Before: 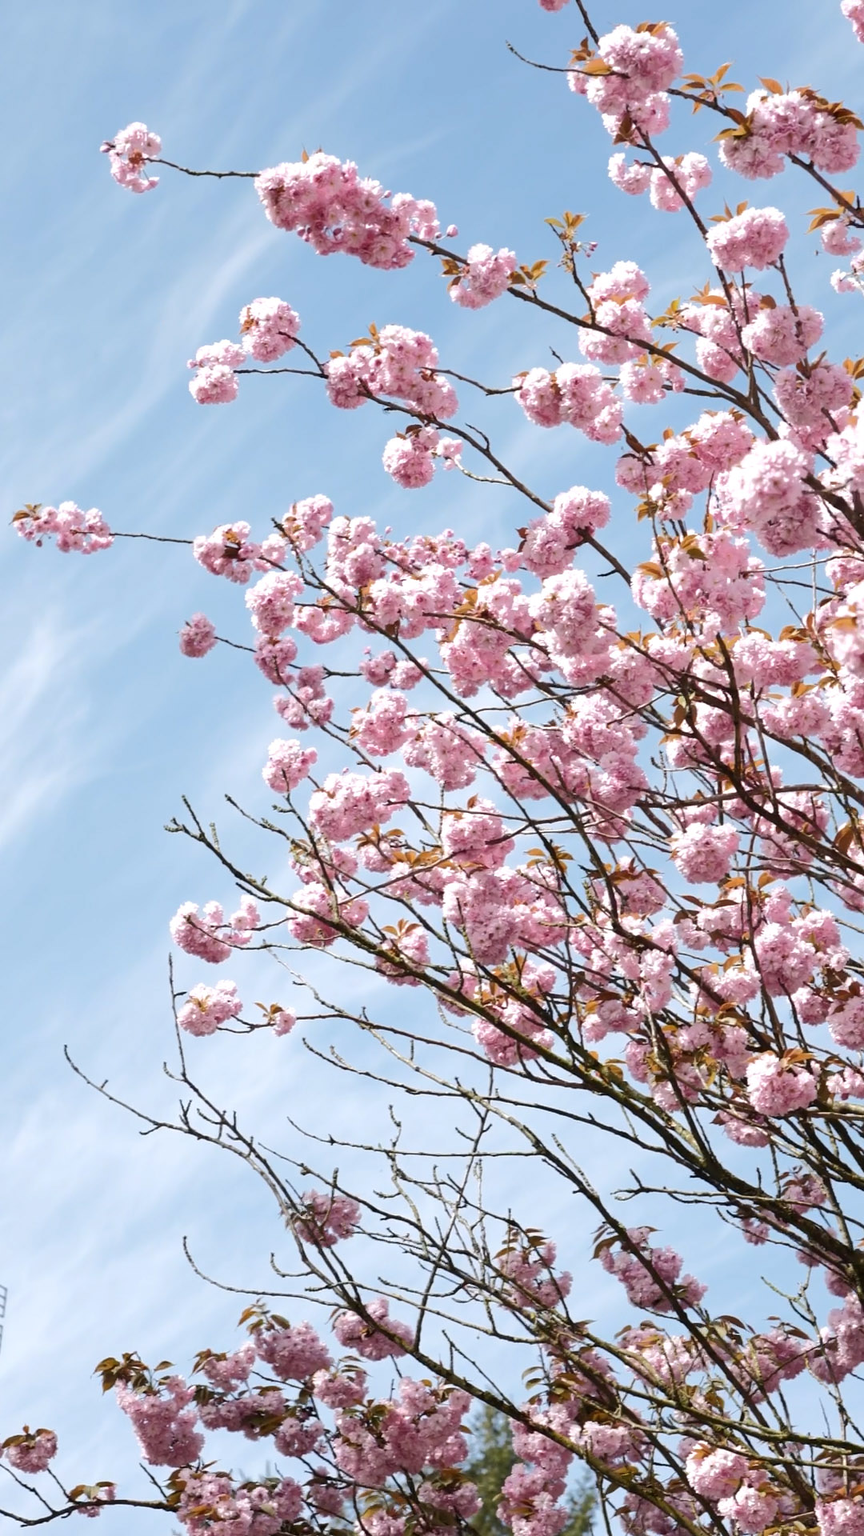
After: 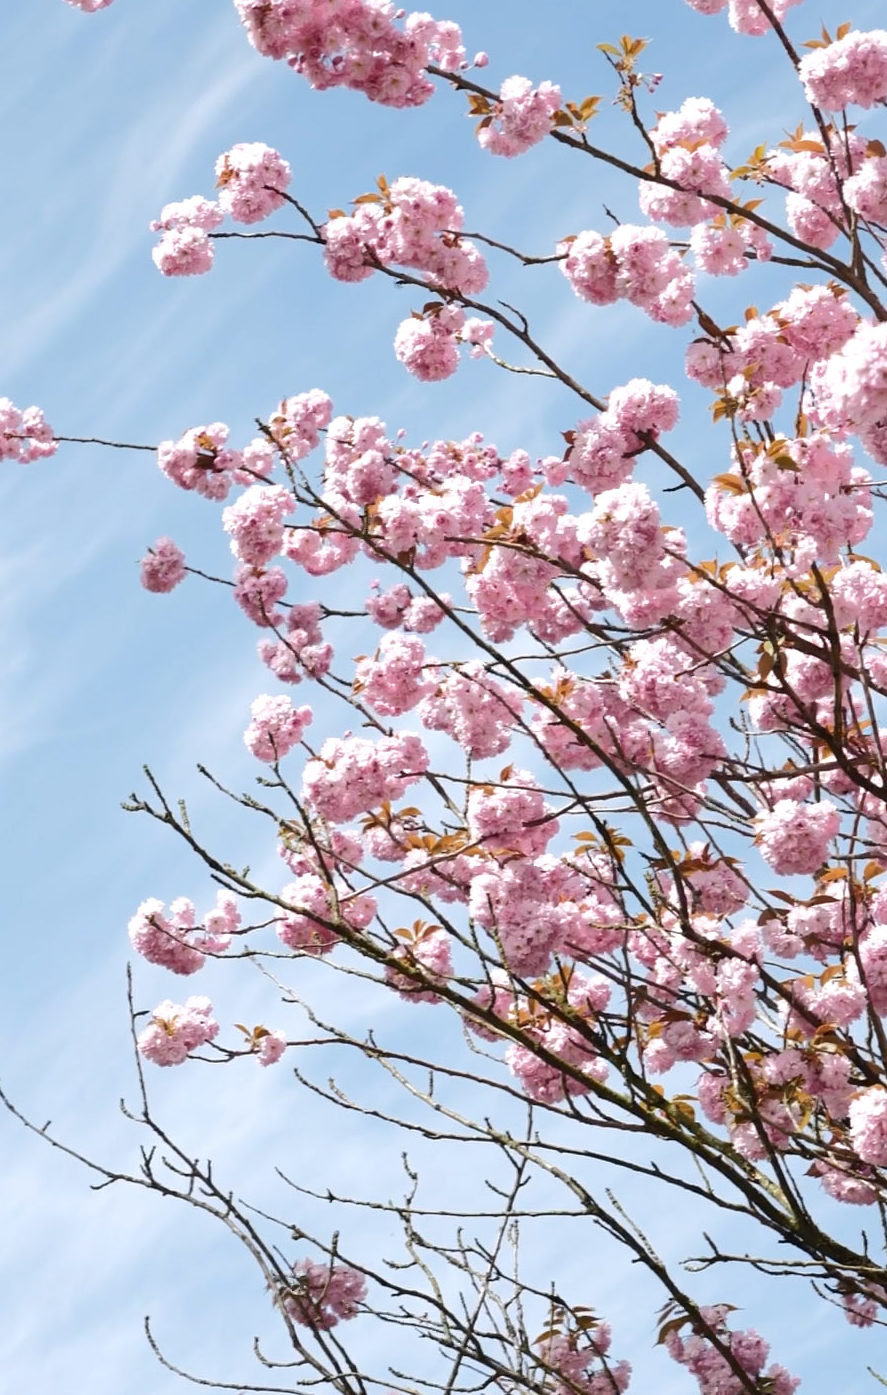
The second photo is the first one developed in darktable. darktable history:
crop: left 7.799%, top 11.929%, right 10.045%, bottom 15.401%
